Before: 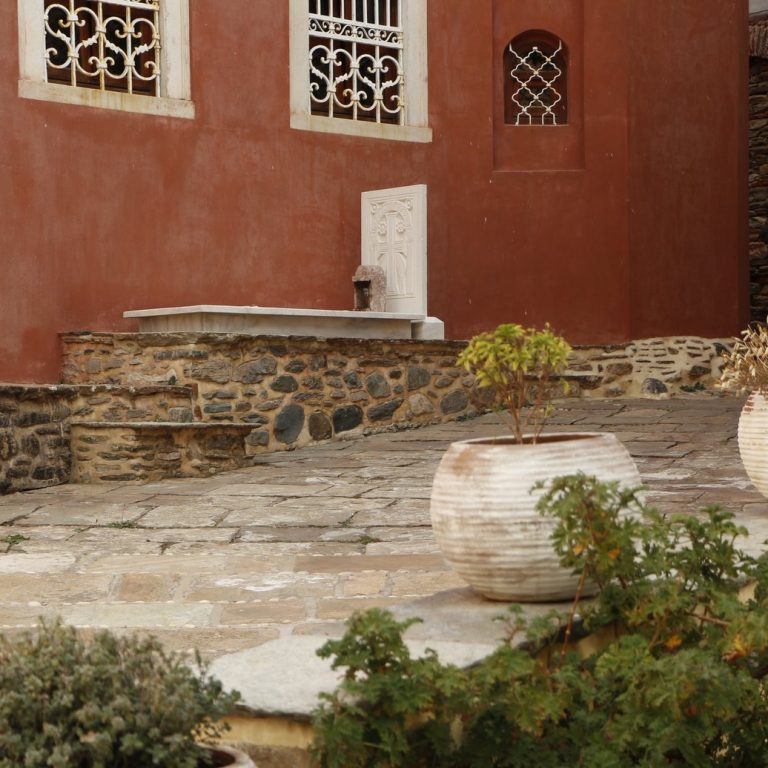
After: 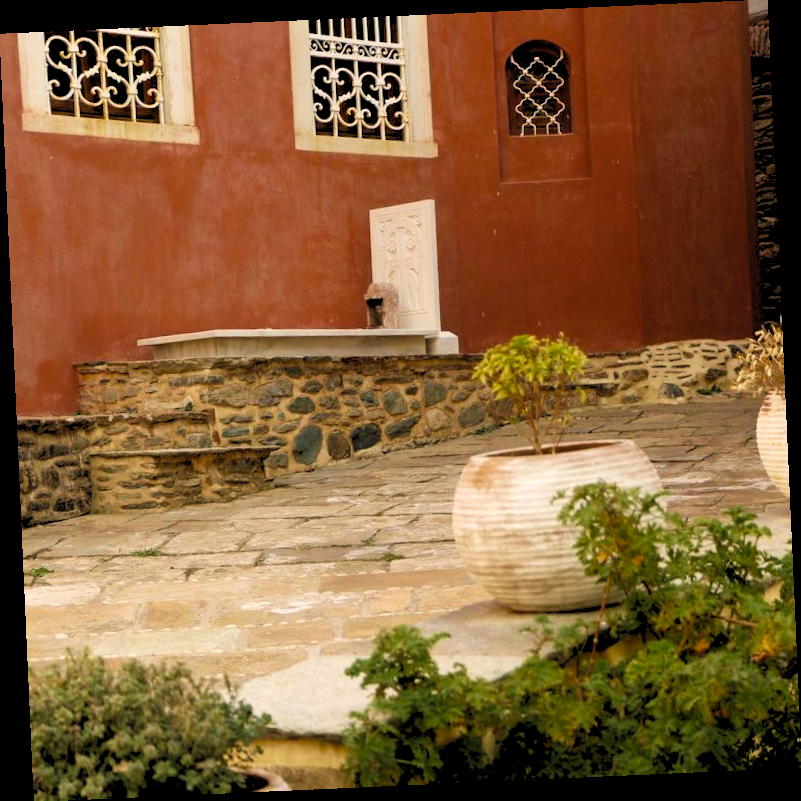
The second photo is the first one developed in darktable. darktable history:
color balance rgb: shadows lift › chroma 1%, shadows lift › hue 217.2°, power › hue 310.8°, highlights gain › chroma 1%, highlights gain › hue 54°, global offset › luminance 0.5%, global offset › hue 171.6°, perceptual saturation grading › global saturation 14.09%, perceptual saturation grading › highlights -25%, perceptual saturation grading › shadows 30%, perceptual brilliance grading › highlights 13.42%, perceptual brilliance grading › mid-tones 8.05%, perceptual brilliance grading › shadows -17.45%, global vibrance 25%
rotate and perspective: rotation -2.56°, automatic cropping off
velvia: strength 45%
rgb levels: preserve colors sum RGB, levels [[0.038, 0.433, 0.934], [0, 0.5, 1], [0, 0.5, 1]]
